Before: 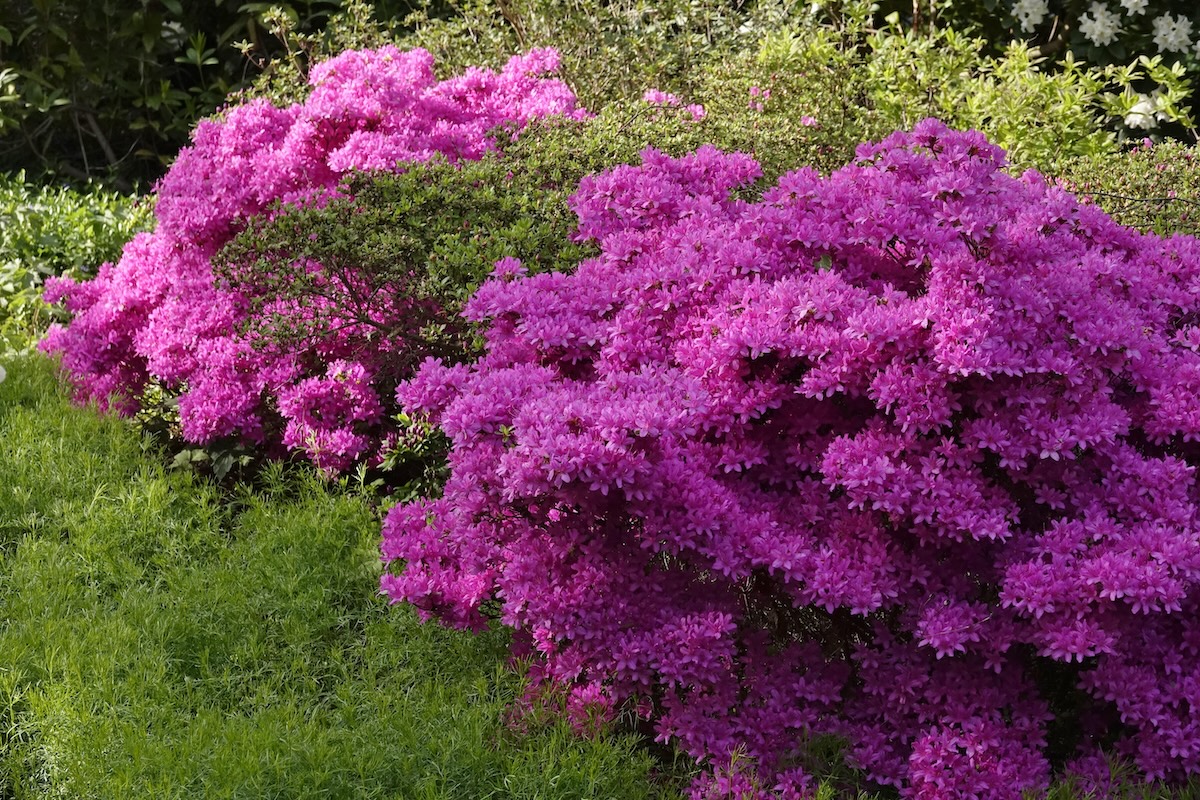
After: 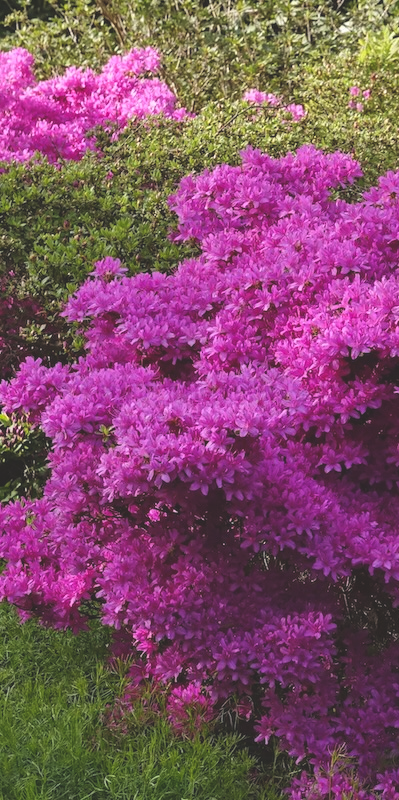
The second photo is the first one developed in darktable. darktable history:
exposure: black level correction -0.021, exposure -0.031 EV, compensate exposure bias true, compensate highlight preservation false
contrast brightness saturation: saturation 0.135
crop: left 33.395%, right 33.351%
levels: levels [0.016, 0.5, 0.996]
haze removal: strength 0.009, distance 0.254, adaptive false
